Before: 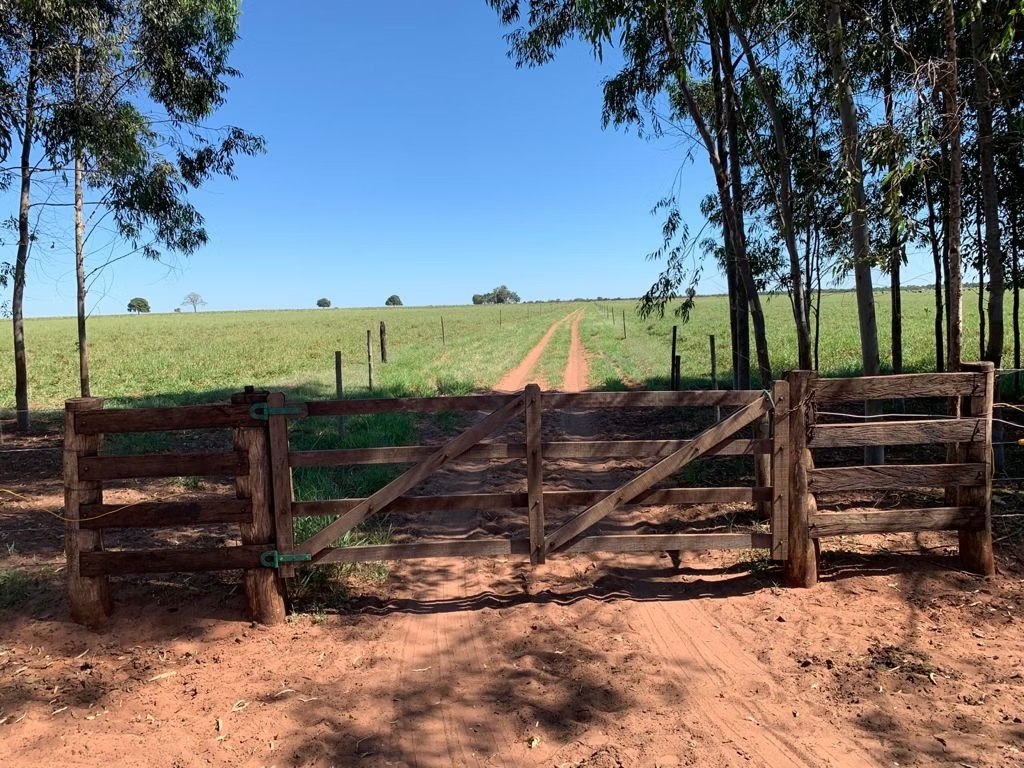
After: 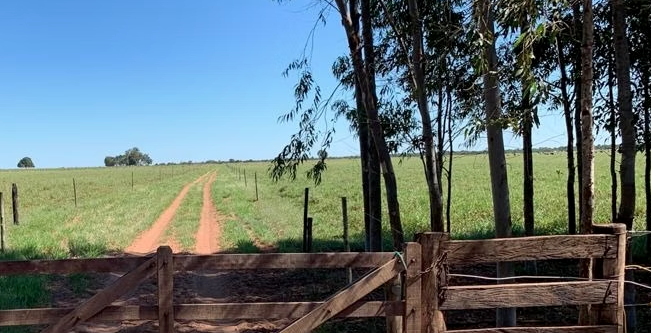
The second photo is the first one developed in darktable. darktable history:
exposure: black level correction 0.001, compensate highlight preservation false
shadows and highlights: shadows 22.31, highlights -49.06, soften with gaussian
crop: left 36.011%, top 18.069%, right 0.401%, bottom 38.524%
